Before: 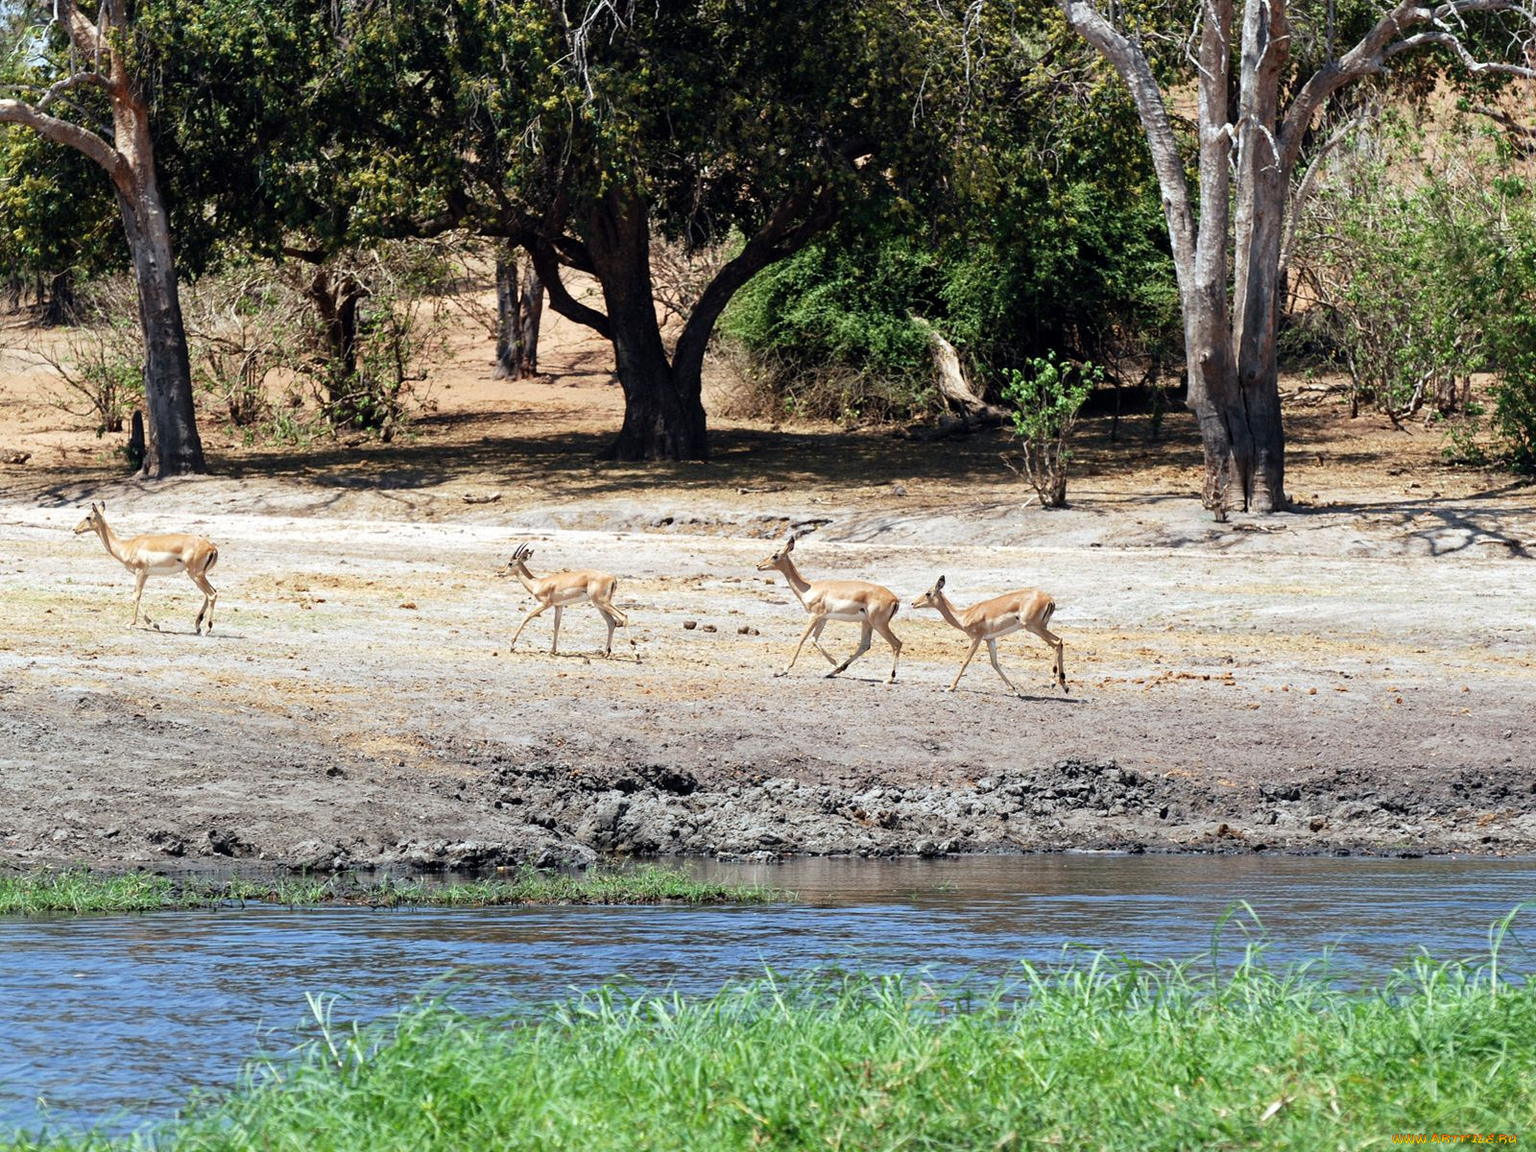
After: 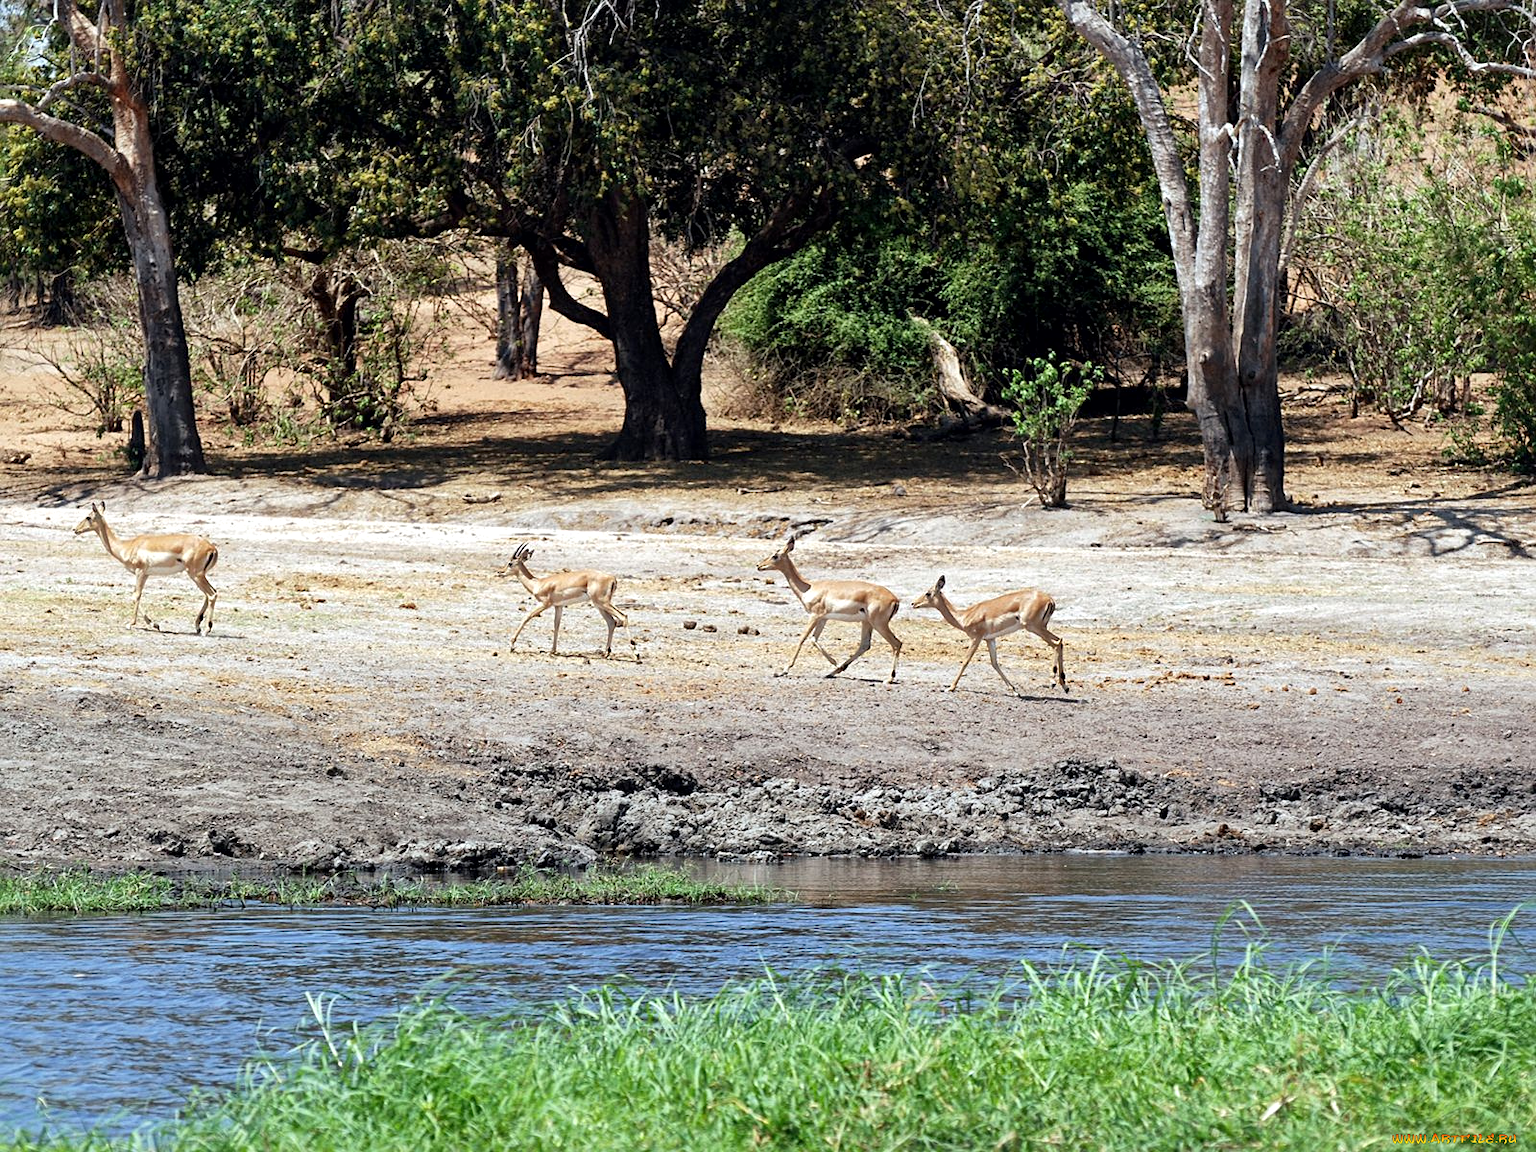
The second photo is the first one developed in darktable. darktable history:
tone equalizer: edges refinement/feathering 500, mask exposure compensation -1.57 EV, preserve details no
sharpen: amount 0.217
local contrast: mode bilateral grid, contrast 20, coarseness 50, detail 130%, midtone range 0.2
